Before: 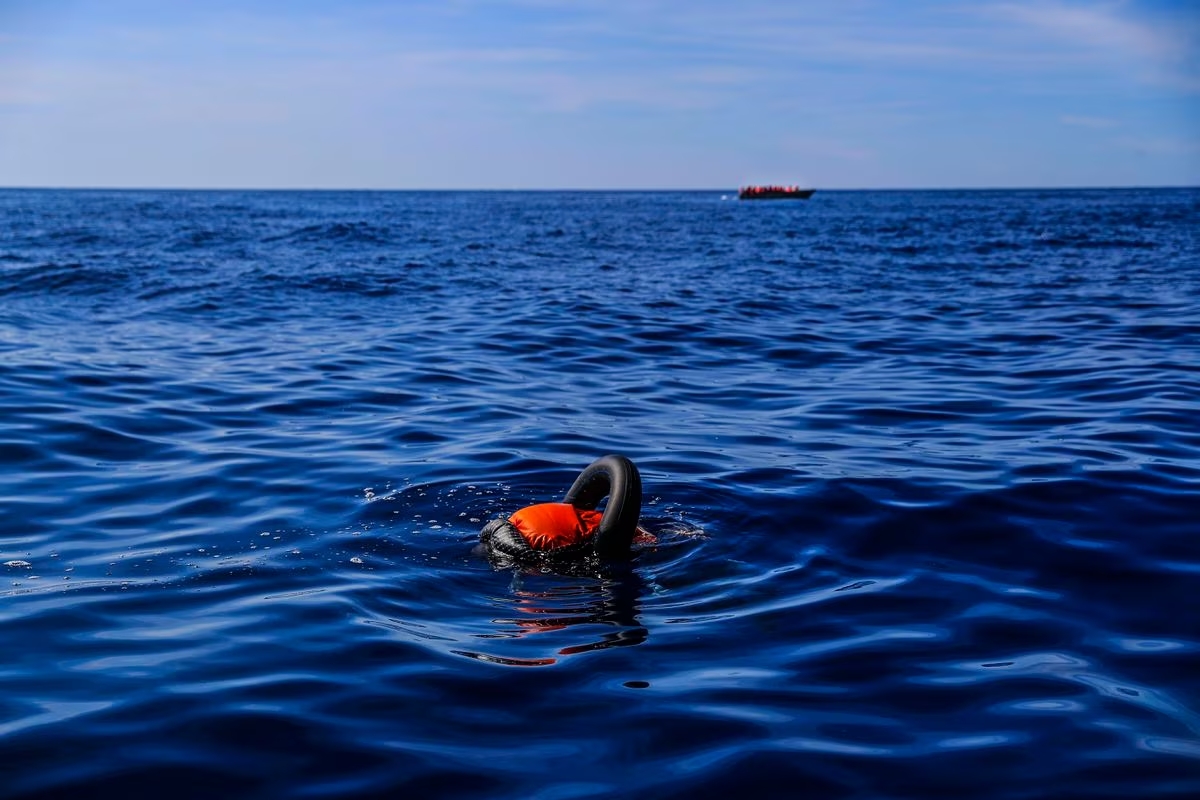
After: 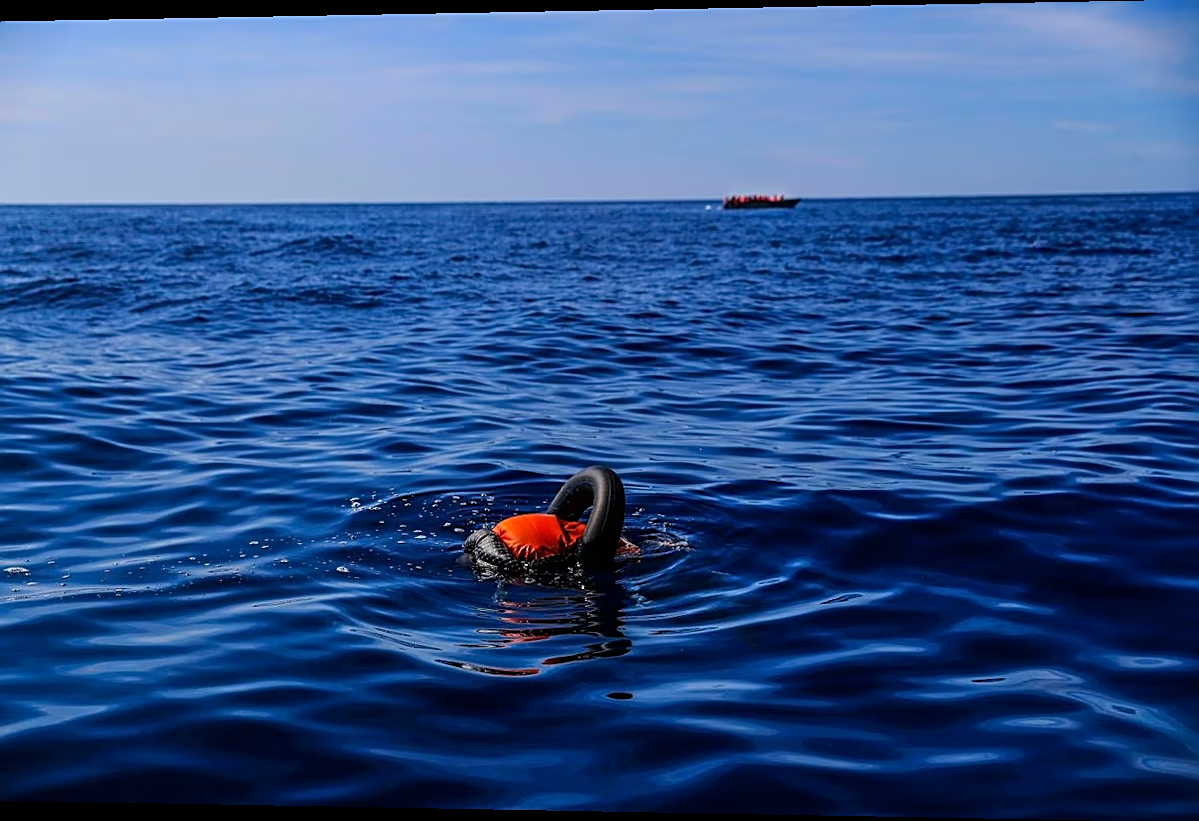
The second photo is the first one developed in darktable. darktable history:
sharpen: on, module defaults
rotate and perspective: lens shift (horizontal) -0.055, automatic cropping off
